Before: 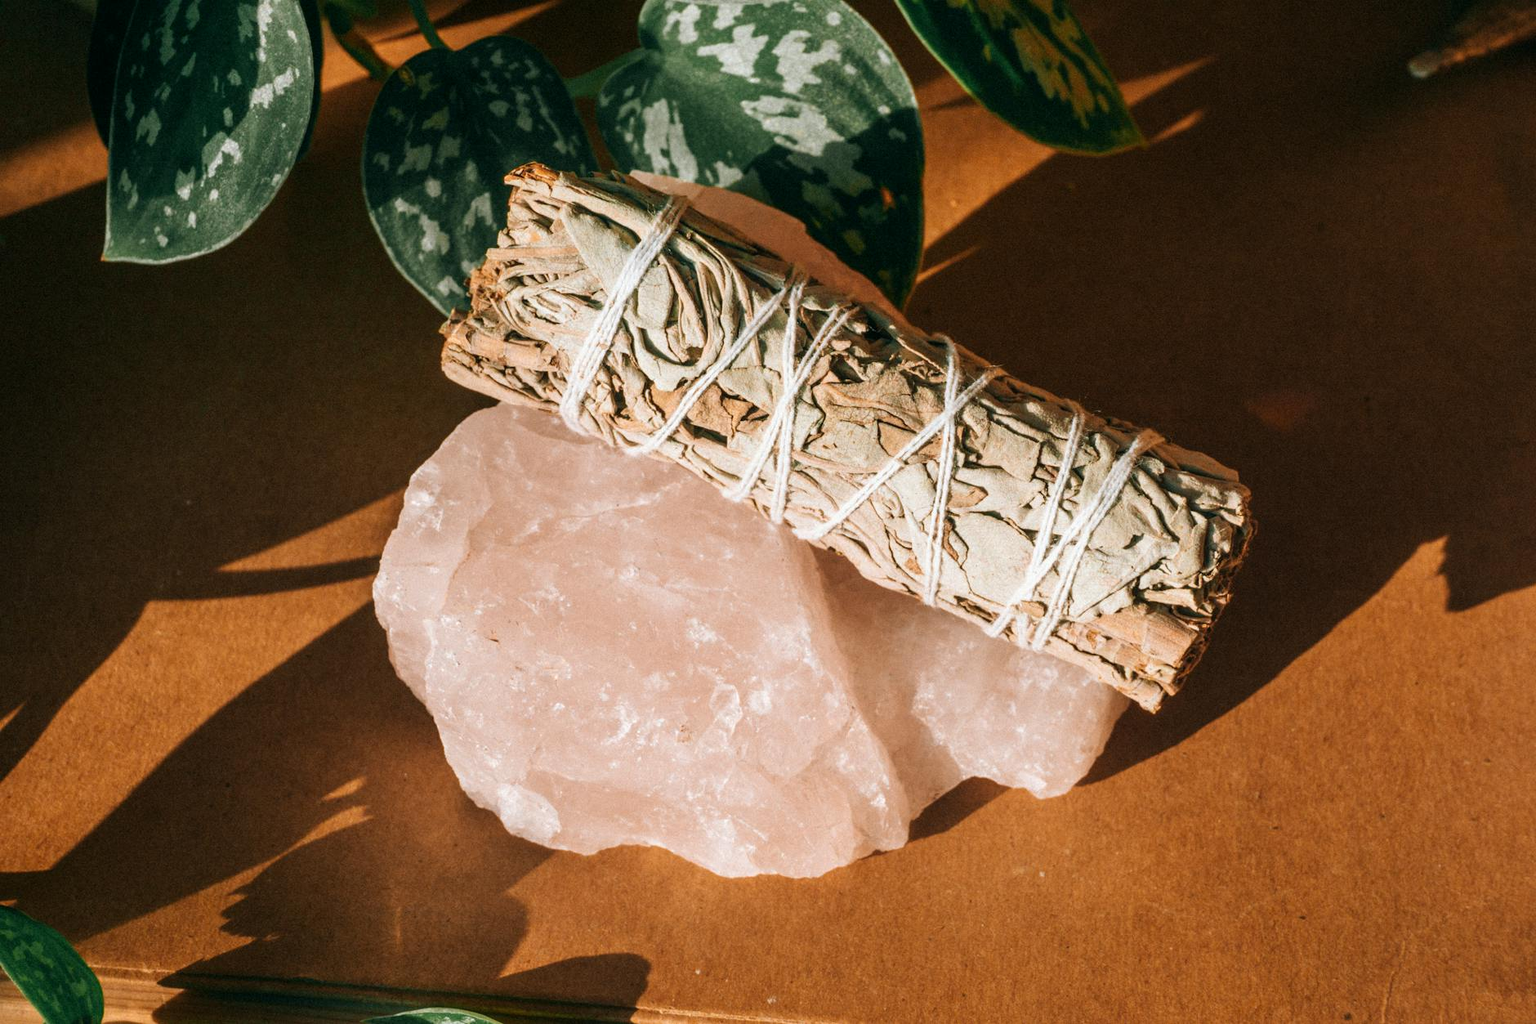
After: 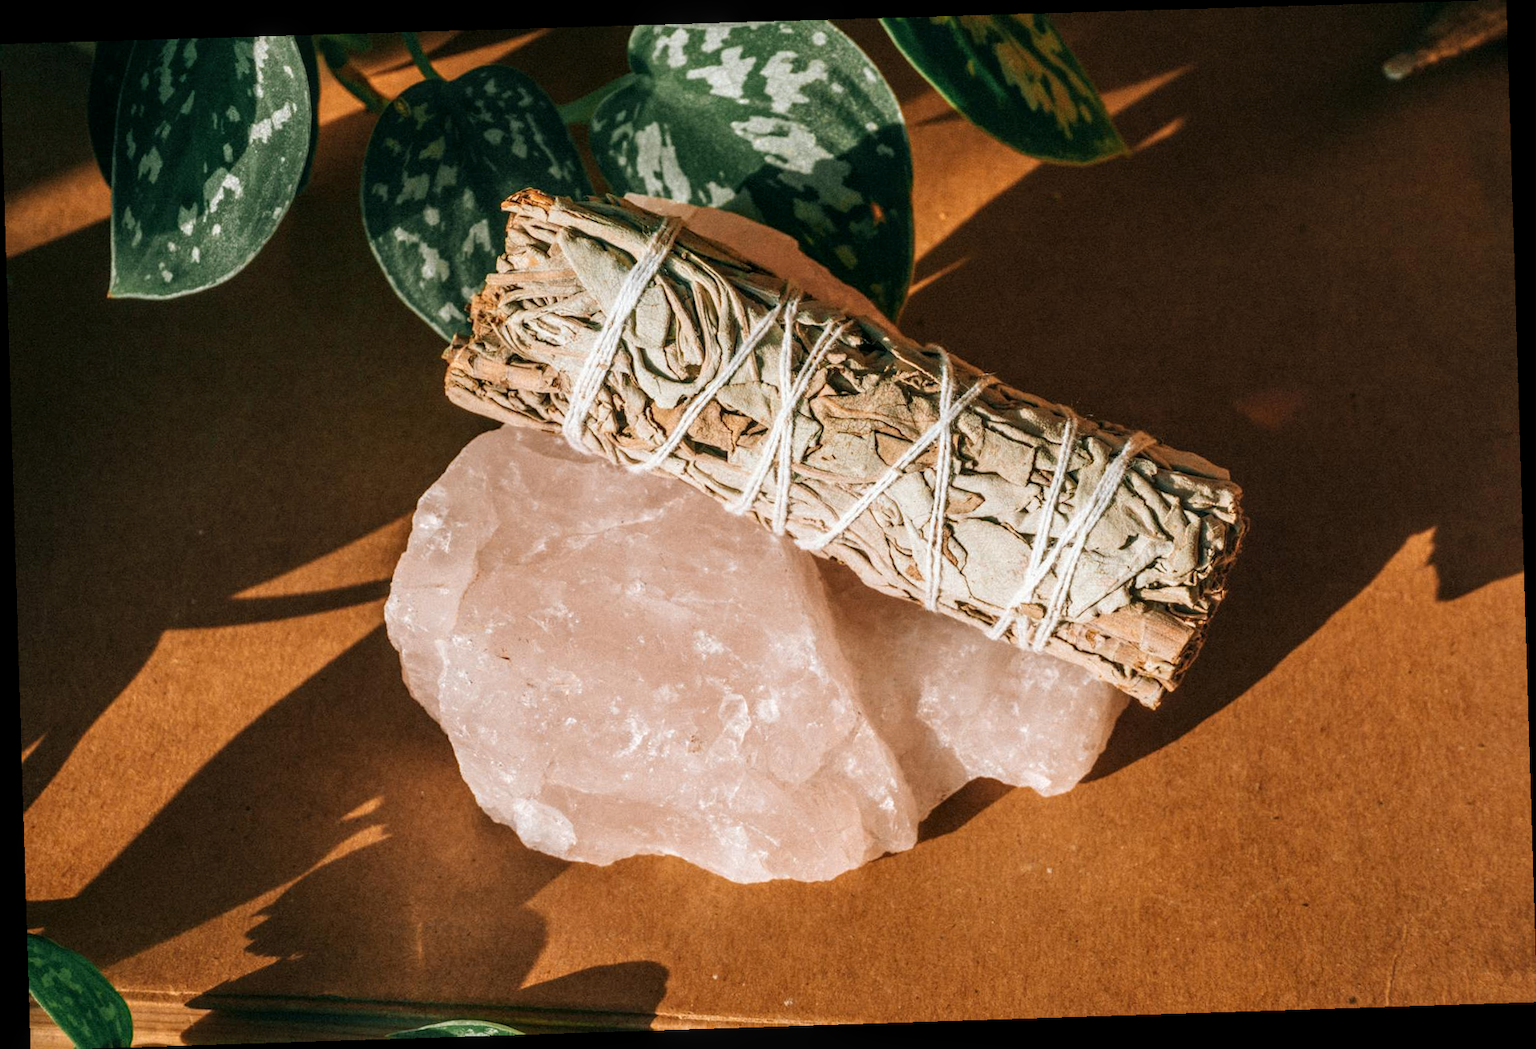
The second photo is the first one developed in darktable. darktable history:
local contrast: on, module defaults
rotate and perspective: rotation -1.77°, lens shift (horizontal) 0.004, automatic cropping off
